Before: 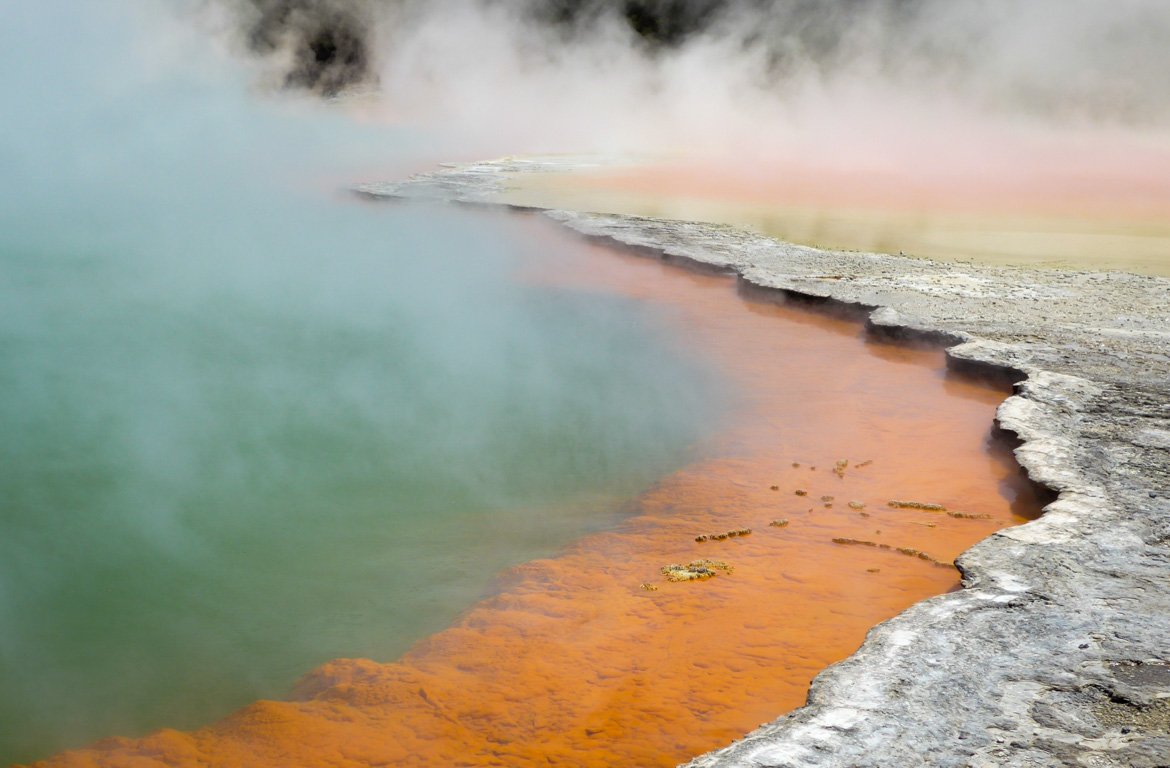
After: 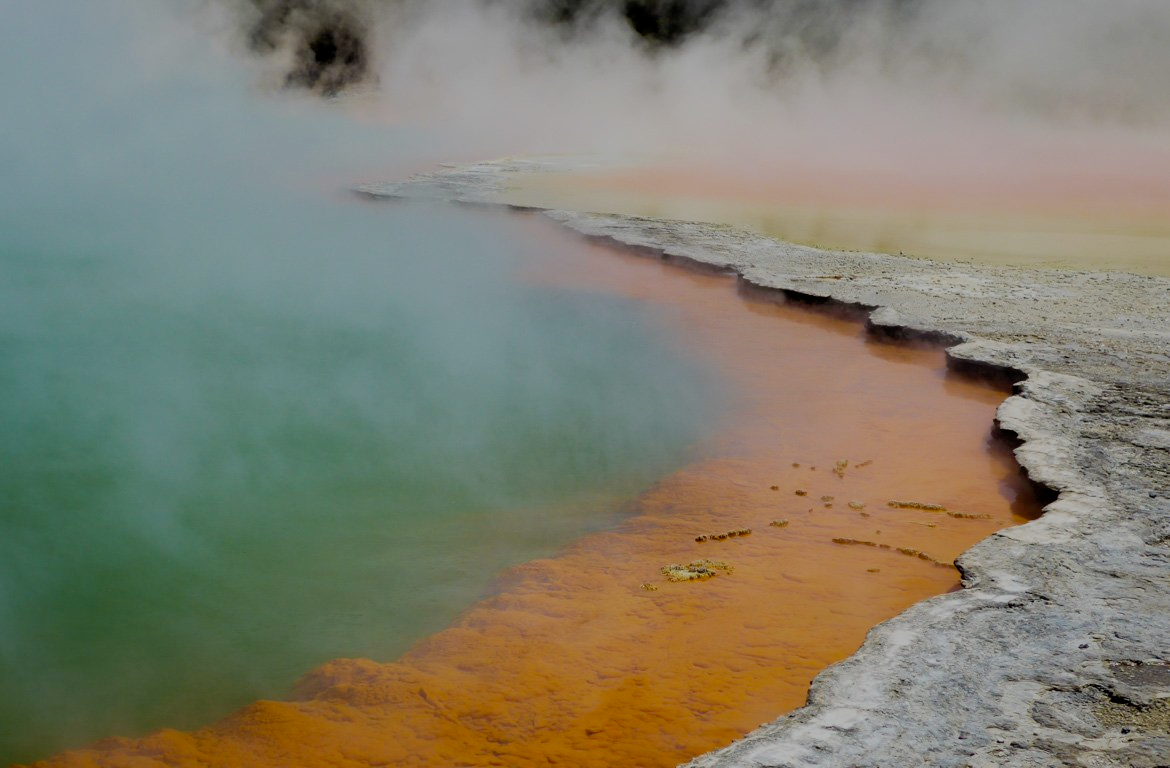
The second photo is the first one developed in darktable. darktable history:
filmic rgb: middle gray luminance 30%, black relative exposure -9 EV, white relative exposure 7 EV, threshold 6 EV, target black luminance 0%, hardness 2.94, latitude 2.04%, contrast 0.963, highlights saturation mix 5%, shadows ↔ highlights balance 12.16%, add noise in highlights 0, preserve chrominance no, color science v3 (2019), use custom middle-gray values true, iterations of high-quality reconstruction 0, contrast in highlights soft, enable highlight reconstruction true
velvia: on, module defaults
